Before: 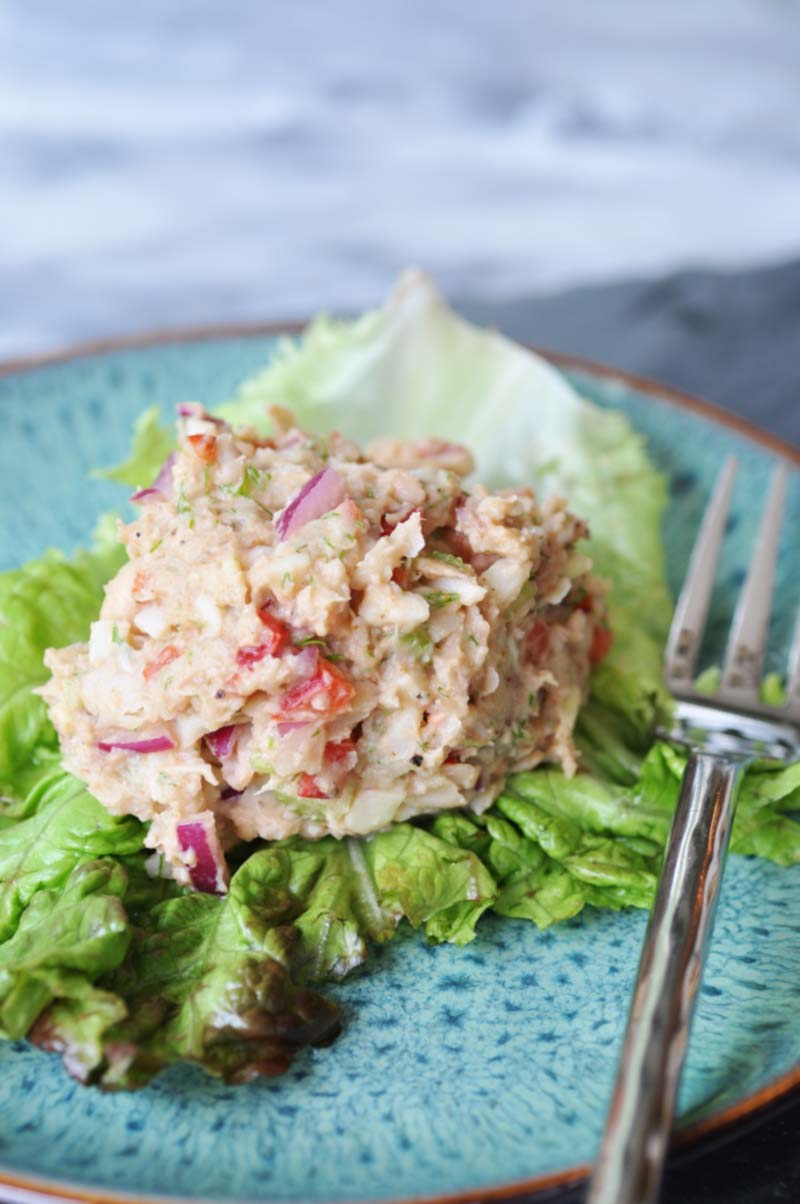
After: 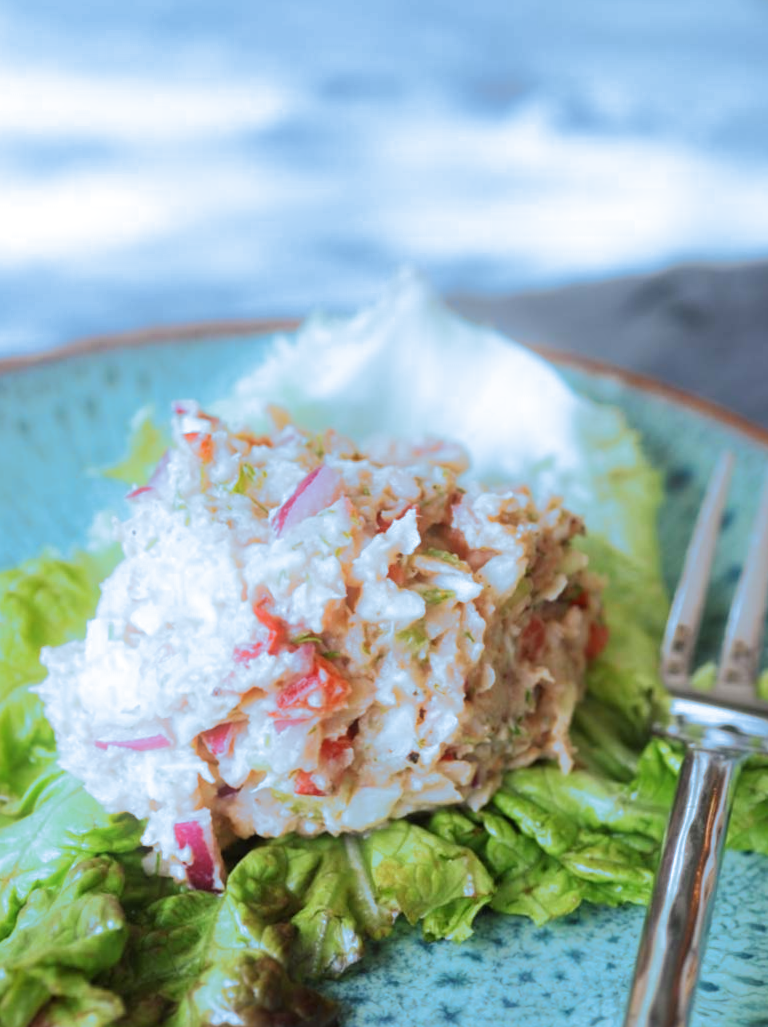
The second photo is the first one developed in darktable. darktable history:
bloom: size 5%, threshold 95%, strength 15%
crop and rotate: angle 0.2°, left 0.275%, right 3.127%, bottom 14.18%
split-toning: shadows › hue 351.18°, shadows › saturation 0.86, highlights › hue 218.82°, highlights › saturation 0.73, balance -19.167
